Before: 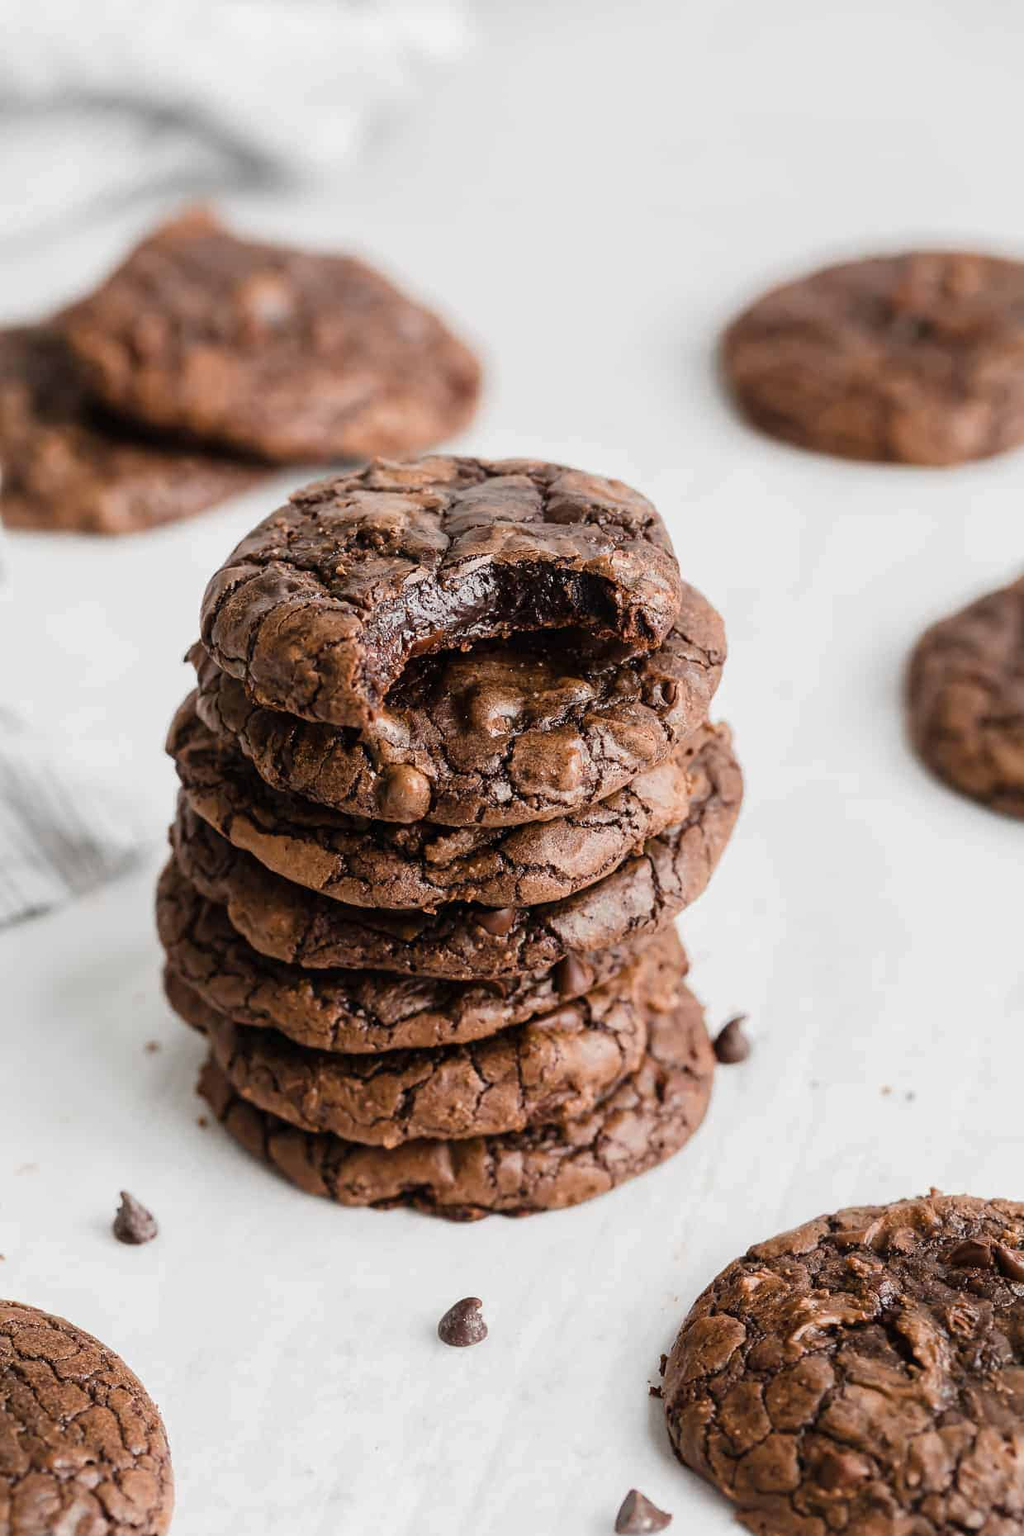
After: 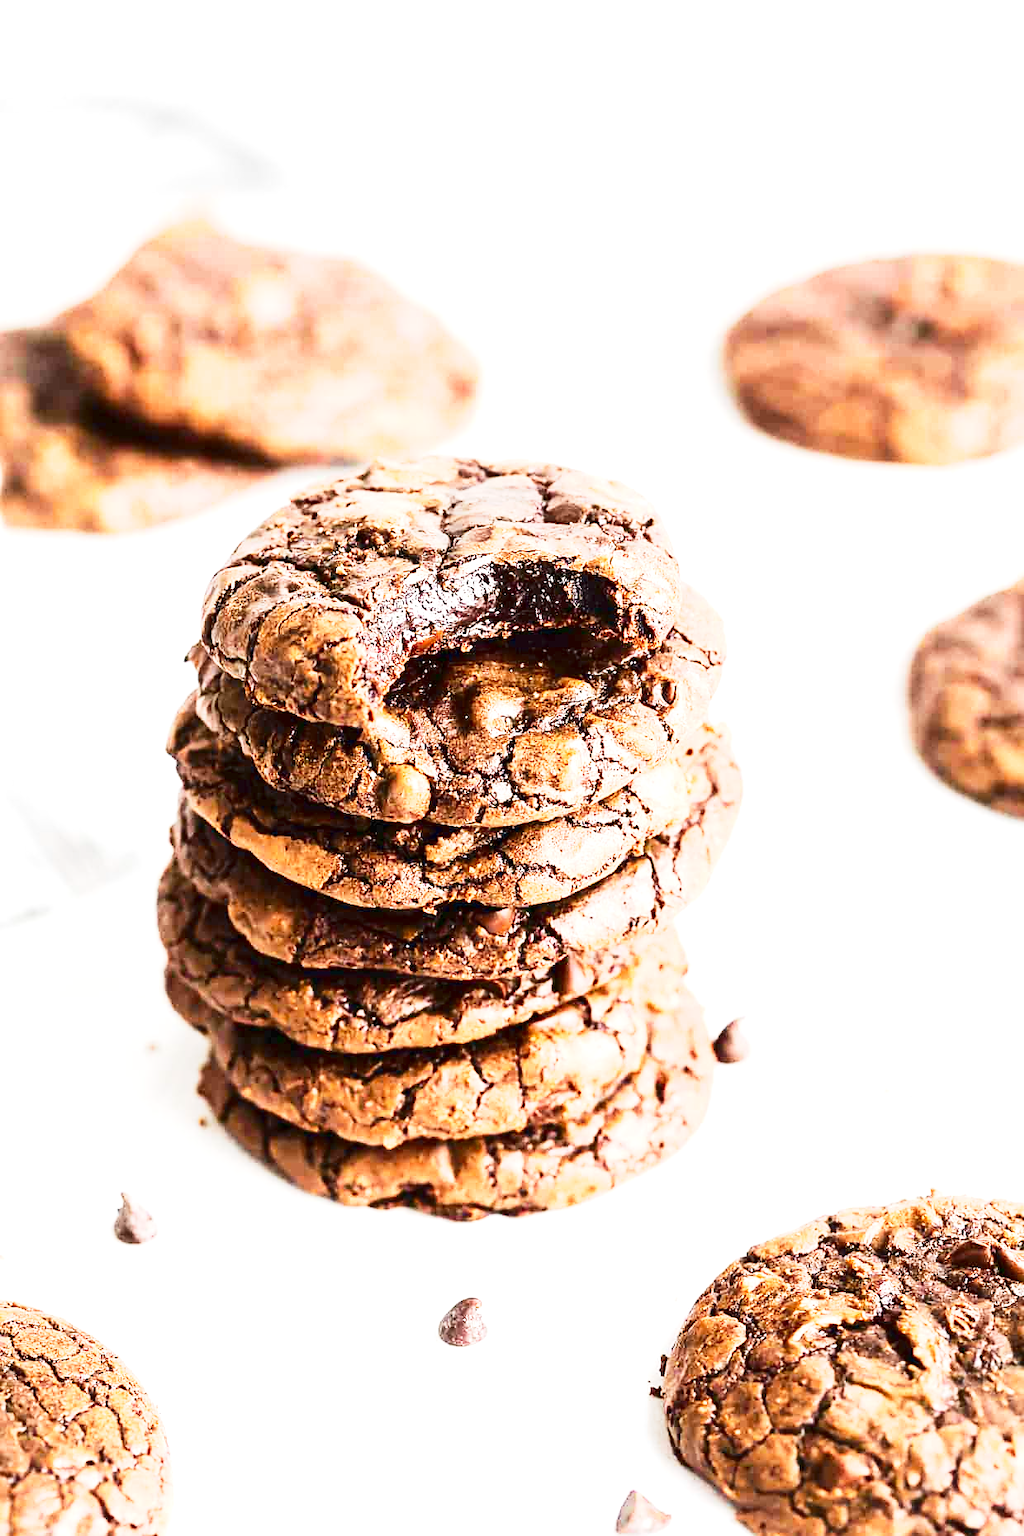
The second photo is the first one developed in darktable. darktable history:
sharpen: radius 1.458, amount 0.398, threshold 1.271
exposure: black level correction 0, exposure 1.741 EV, compensate exposure bias true, compensate highlight preservation false
base curve: curves: ch0 [(0, 0) (0.088, 0.125) (0.176, 0.251) (0.354, 0.501) (0.613, 0.749) (1, 0.877)], preserve colors none
contrast brightness saturation: contrast 0.21, brightness -0.11, saturation 0.21
